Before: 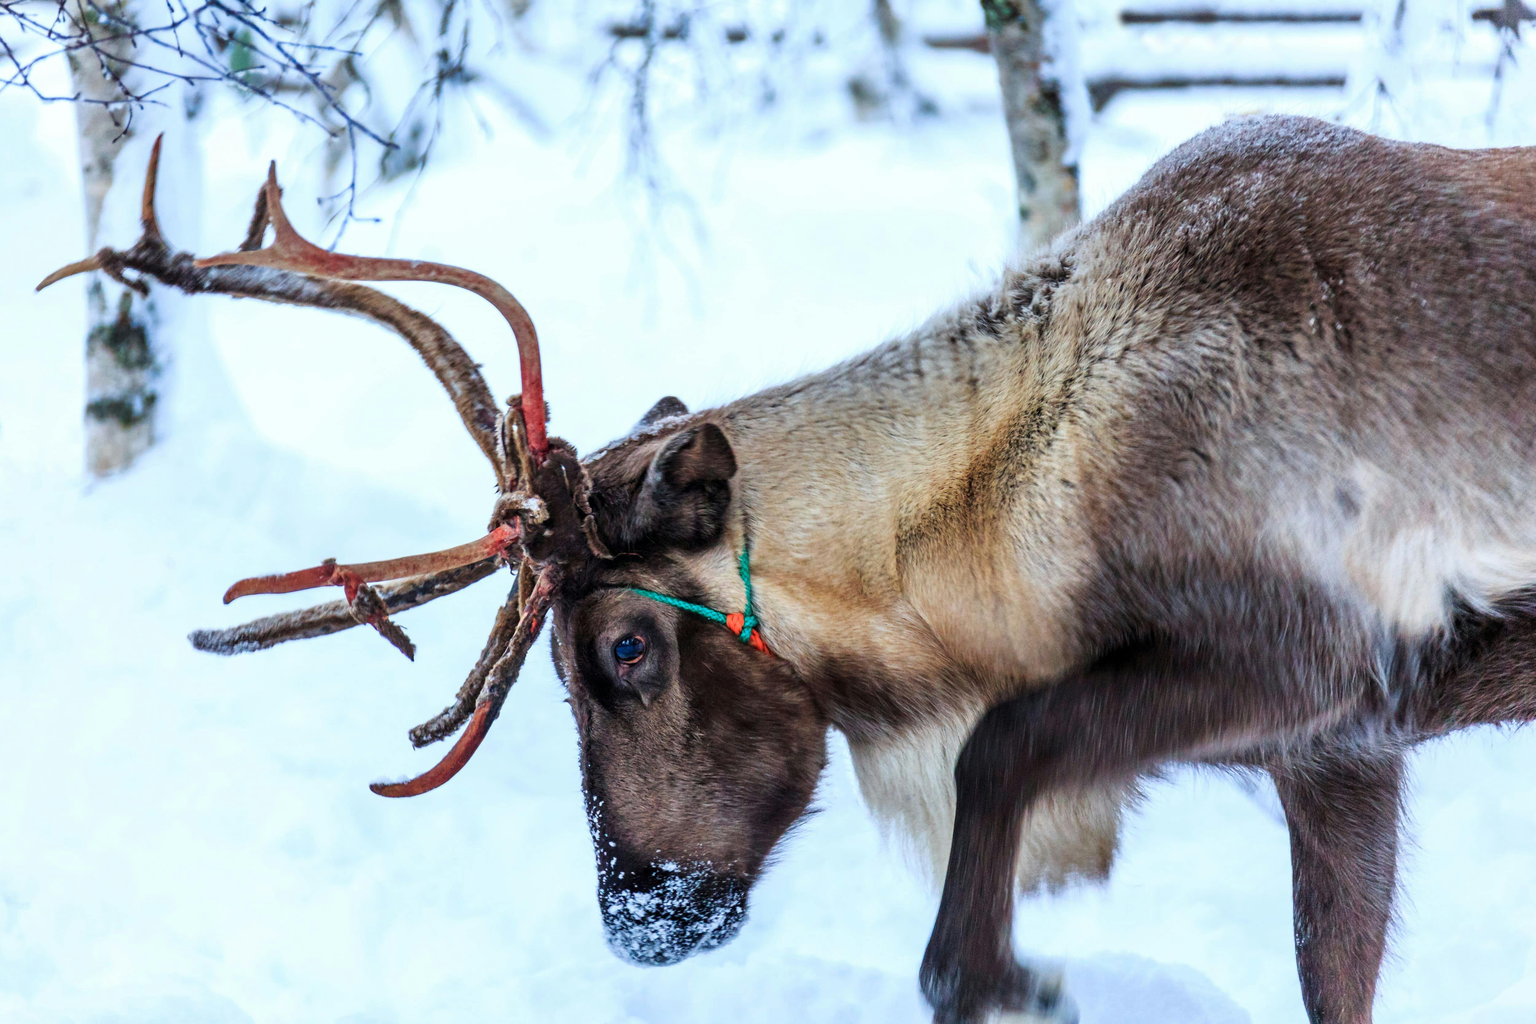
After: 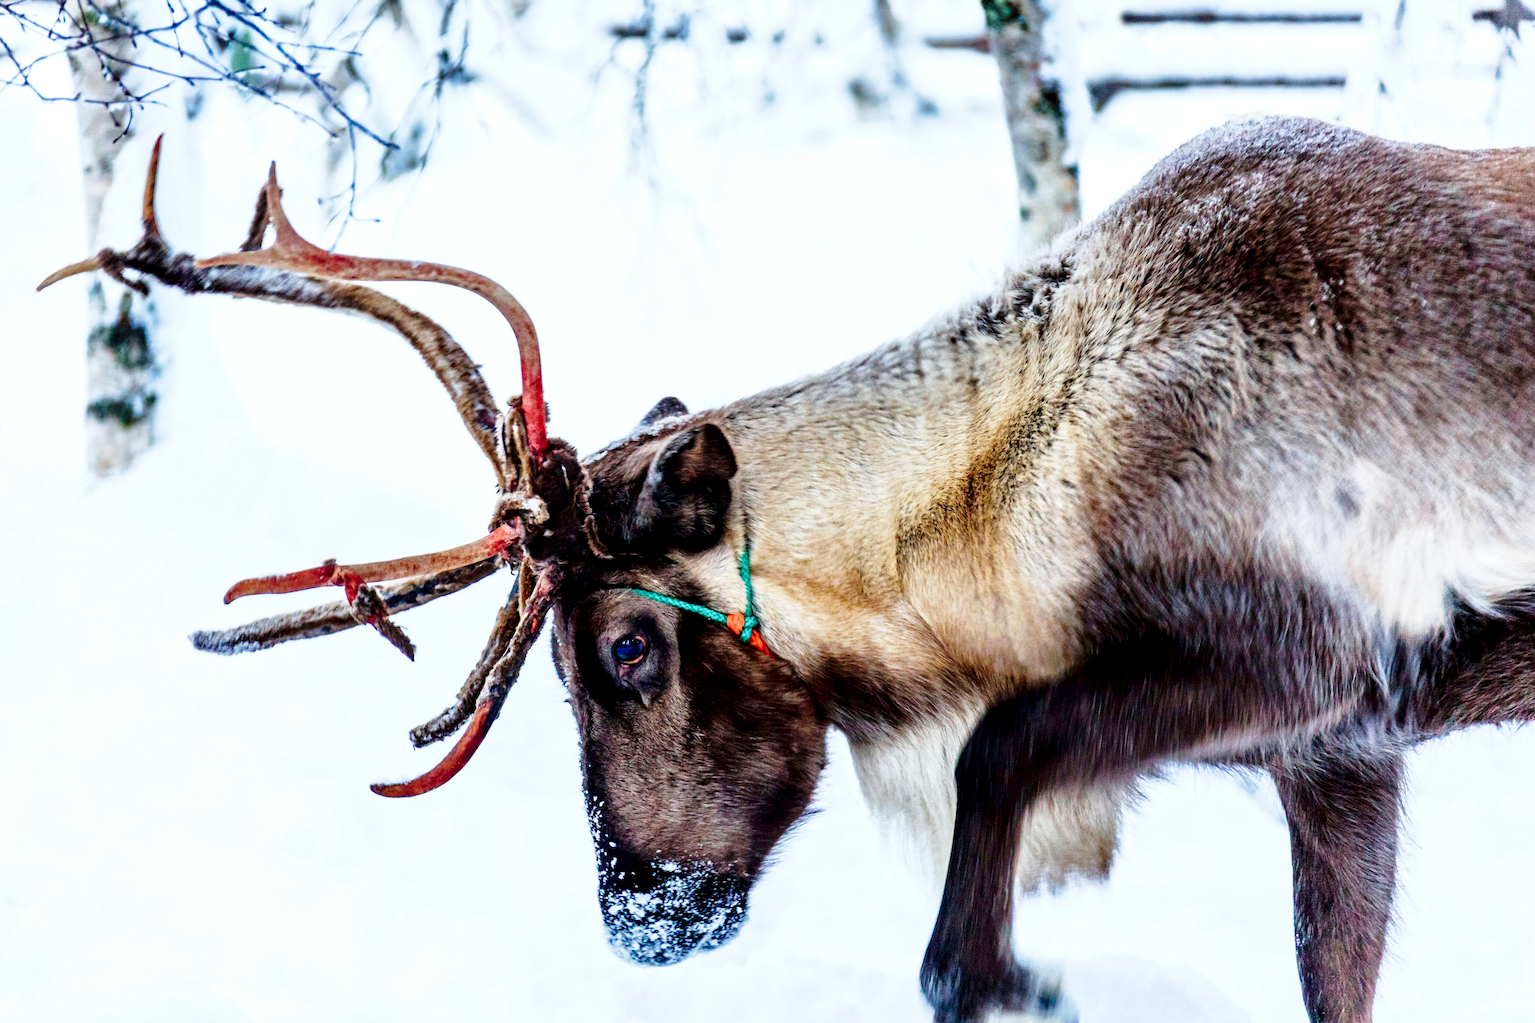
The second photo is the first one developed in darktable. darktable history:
contrast brightness saturation: brightness -0.09
exposure: black level correction 0.011, compensate highlight preservation false
local contrast: mode bilateral grid, contrast 20, coarseness 50, detail 120%, midtone range 0.2
base curve: curves: ch0 [(0, 0) (0.028, 0.03) (0.121, 0.232) (0.46, 0.748) (0.859, 0.968) (1, 1)], preserve colors none
white balance: emerald 1
